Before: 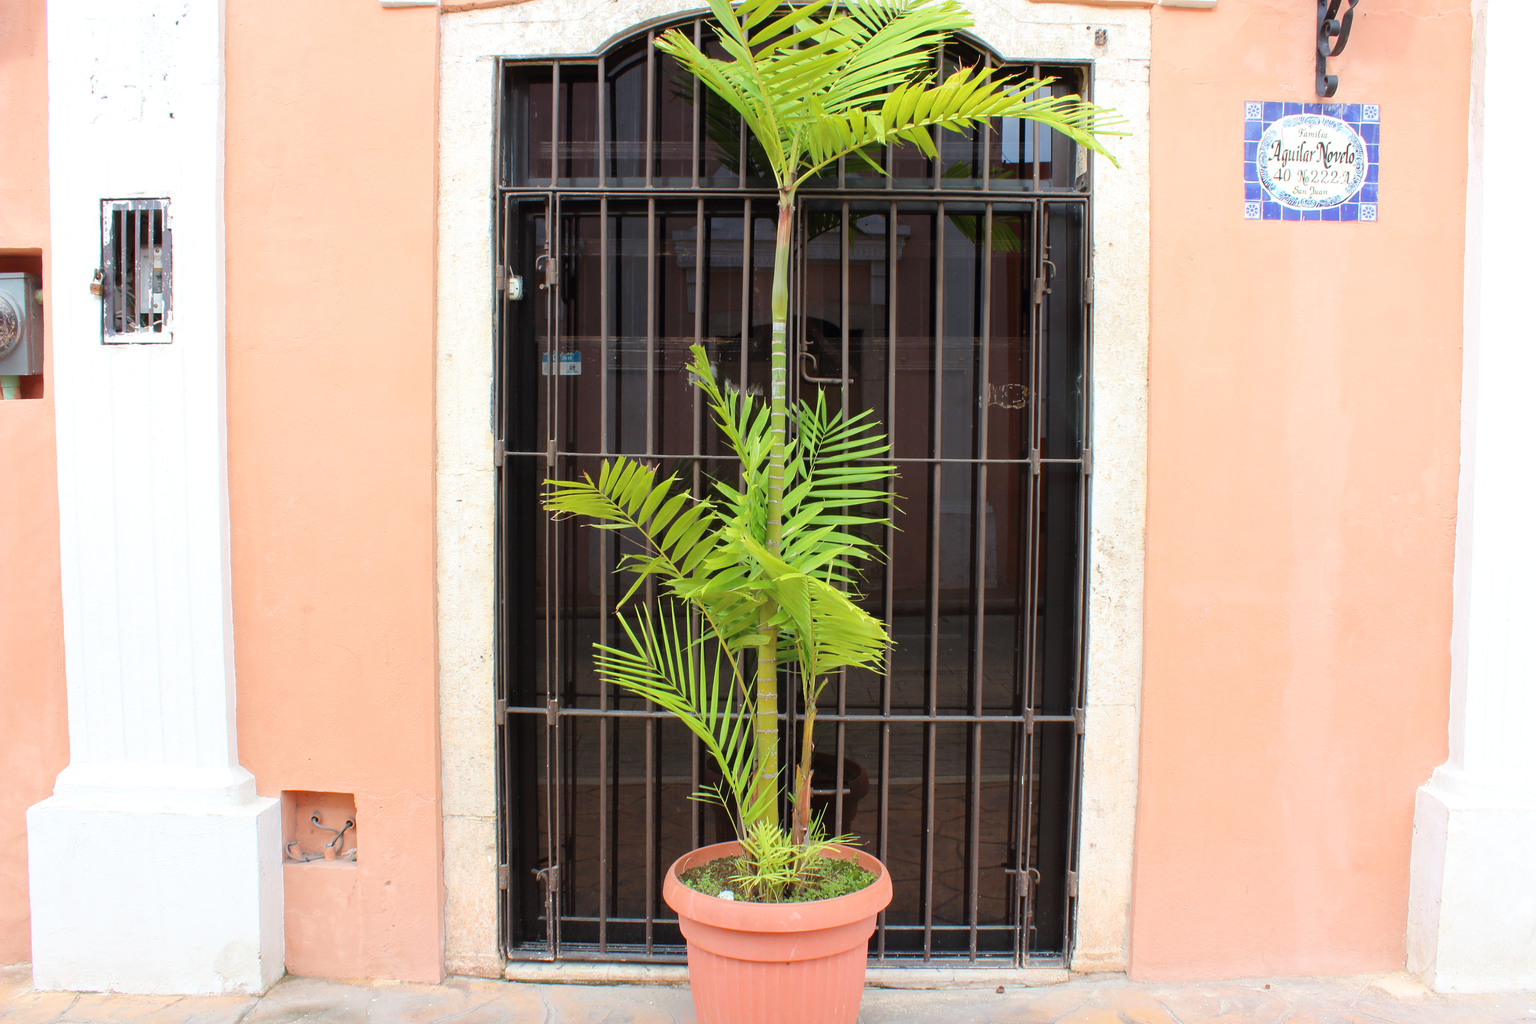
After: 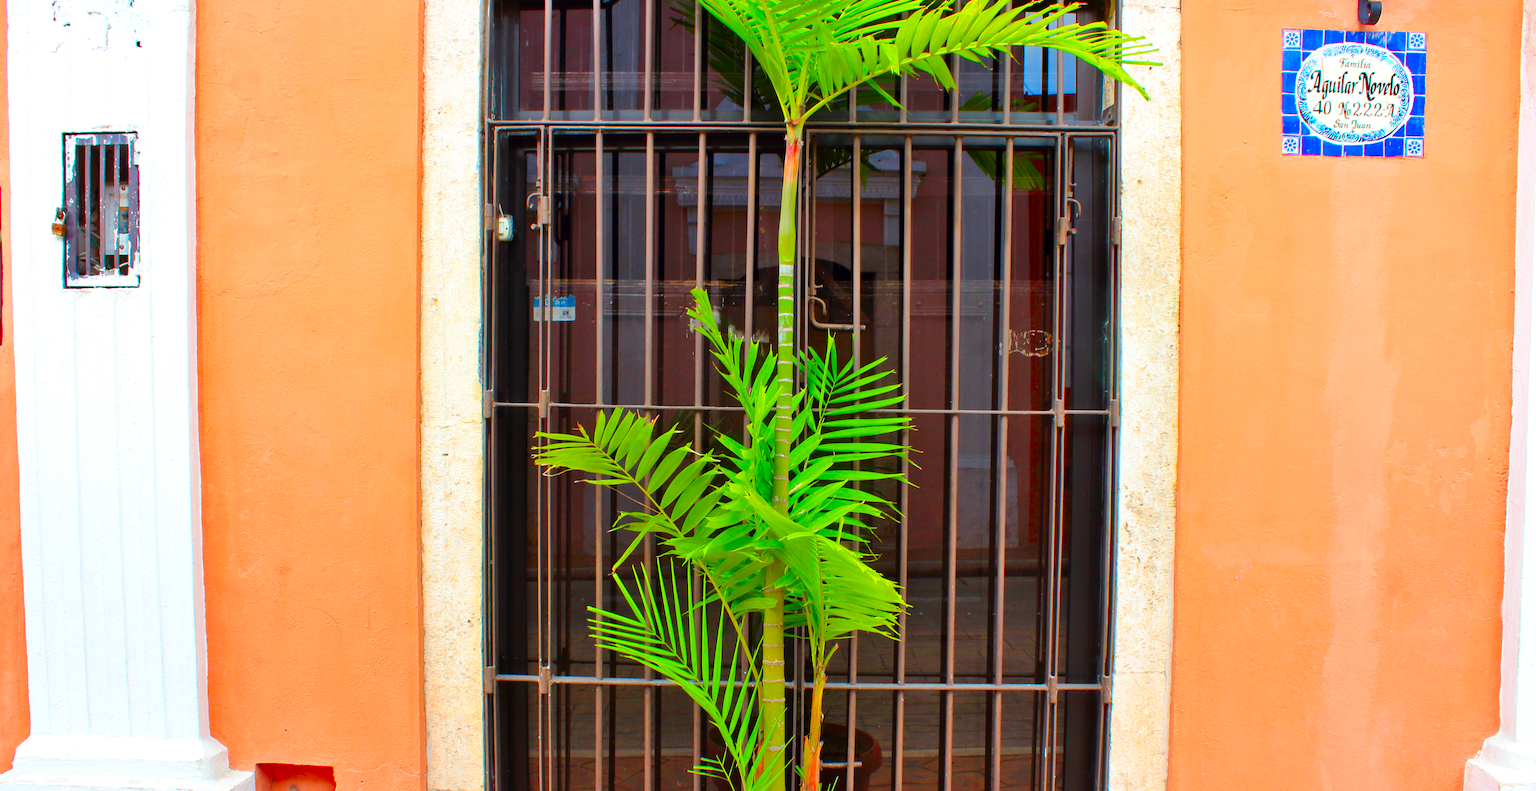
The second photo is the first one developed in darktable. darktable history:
crop: left 2.737%, top 7.287%, right 3.421%, bottom 20.179%
color correction: saturation 2.15
shadows and highlights: soften with gaussian
exposure: black level correction 0.001, compensate highlight preservation false
levels: mode automatic, black 0.023%, white 99.97%, levels [0.062, 0.494, 0.925]
